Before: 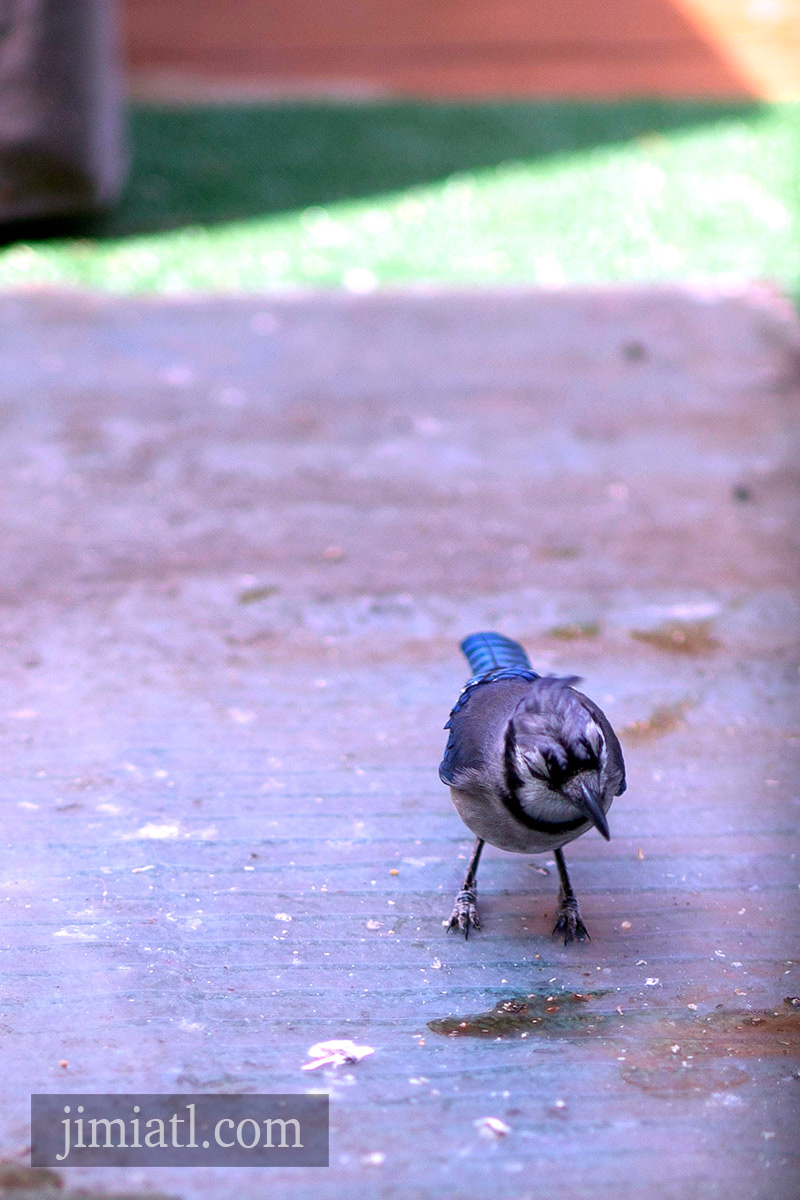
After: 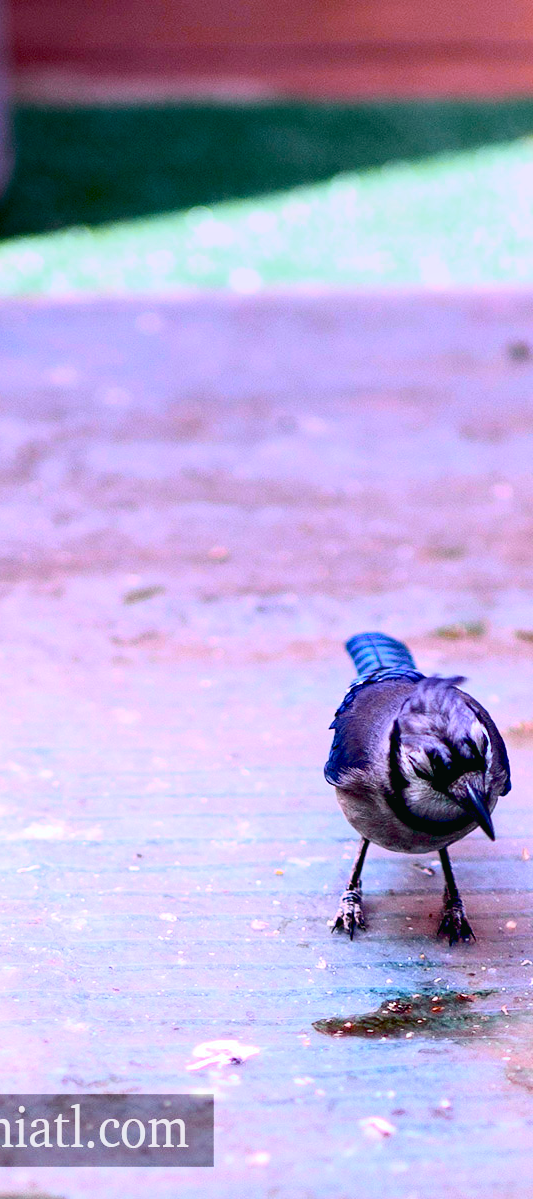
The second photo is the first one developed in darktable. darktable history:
graduated density: hue 238.83°, saturation 50%
shadows and highlights: shadows -30, highlights 30
crop and rotate: left 14.385%, right 18.948%
exposure: black level correction 0.025, exposure 0.182 EV, compensate highlight preservation false
tone curve: curves: ch0 [(0, 0.028) (0.037, 0.05) (0.123, 0.108) (0.19, 0.164) (0.269, 0.247) (0.475, 0.533) (0.595, 0.695) (0.718, 0.823) (0.855, 0.913) (1, 0.982)]; ch1 [(0, 0) (0.243, 0.245) (0.427, 0.41) (0.493, 0.481) (0.505, 0.502) (0.536, 0.545) (0.56, 0.582) (0.611, 0.644) (0.769, 0.807) (1, 1)]; ch2 [(0, 0) (0.249, 0.216) (0.349, 0.321) (0.424, 0.442) (0.476, 0.483) (0.498, 0.499) (0.517, 0.519) (0.532, 0.55) (0.569, 0.608) (0.614, 0.661) (0.706, 0.75) (0.808, 0.809) (0.991, 0.968)], color space Lab, independent channels, preserve colors none
